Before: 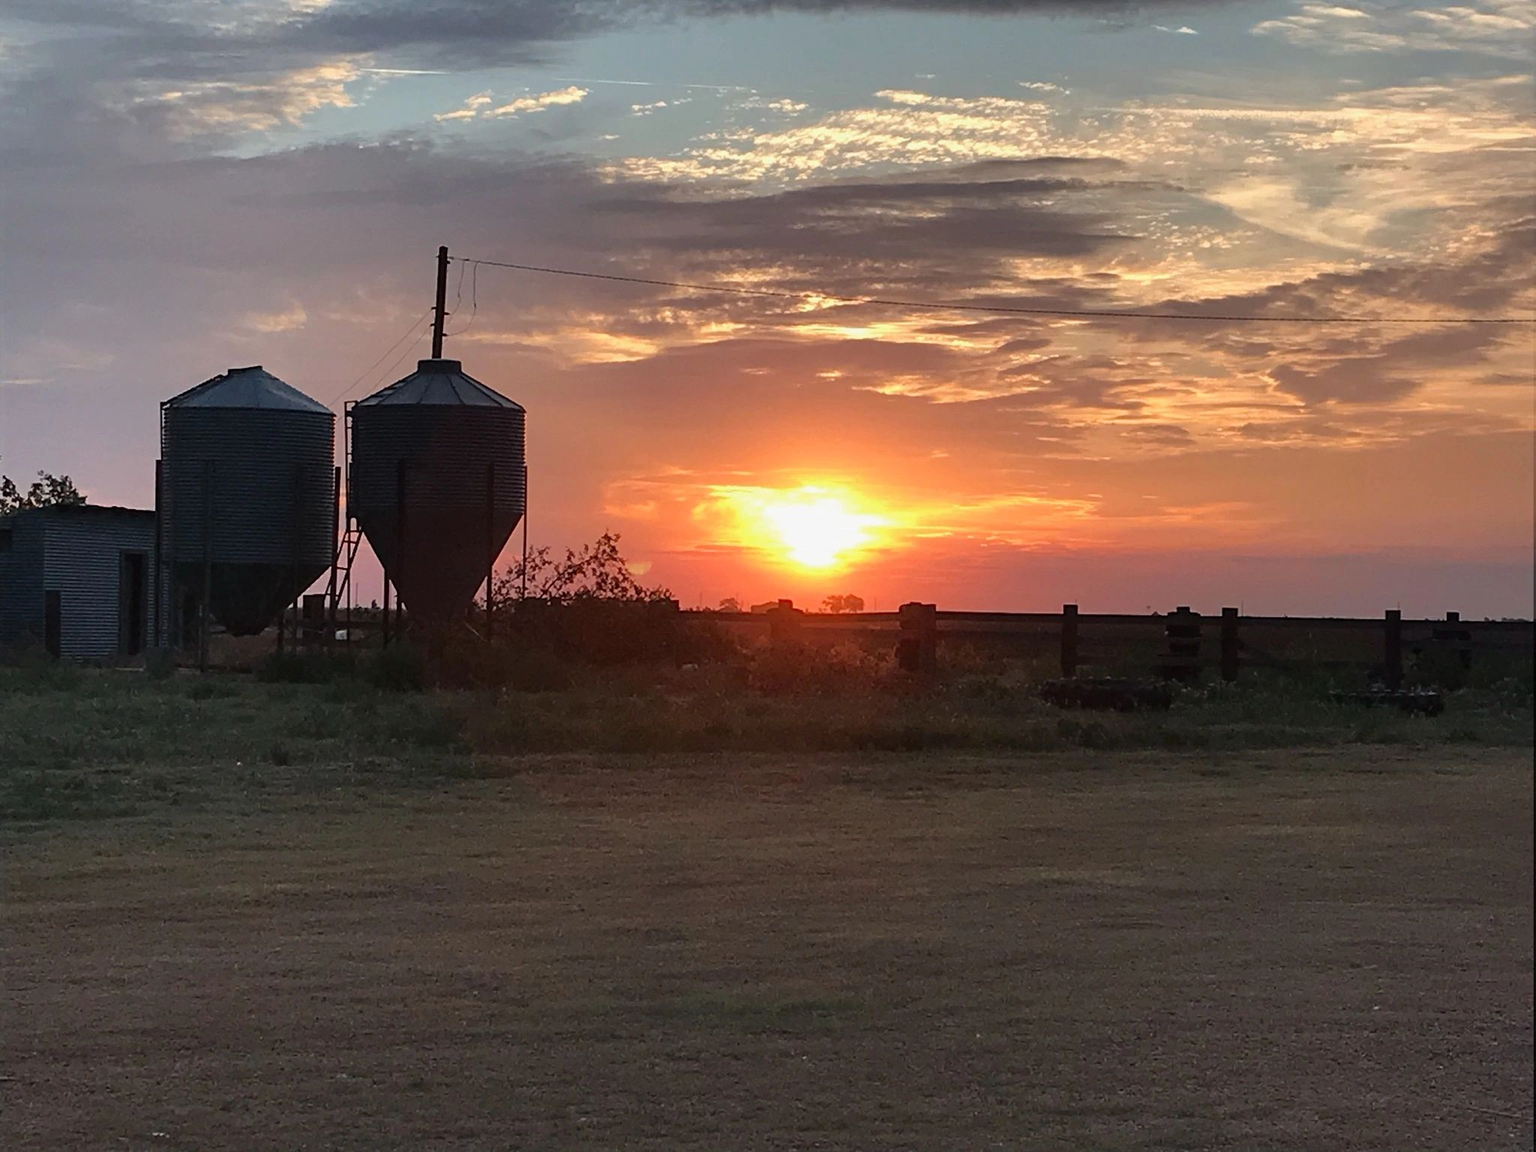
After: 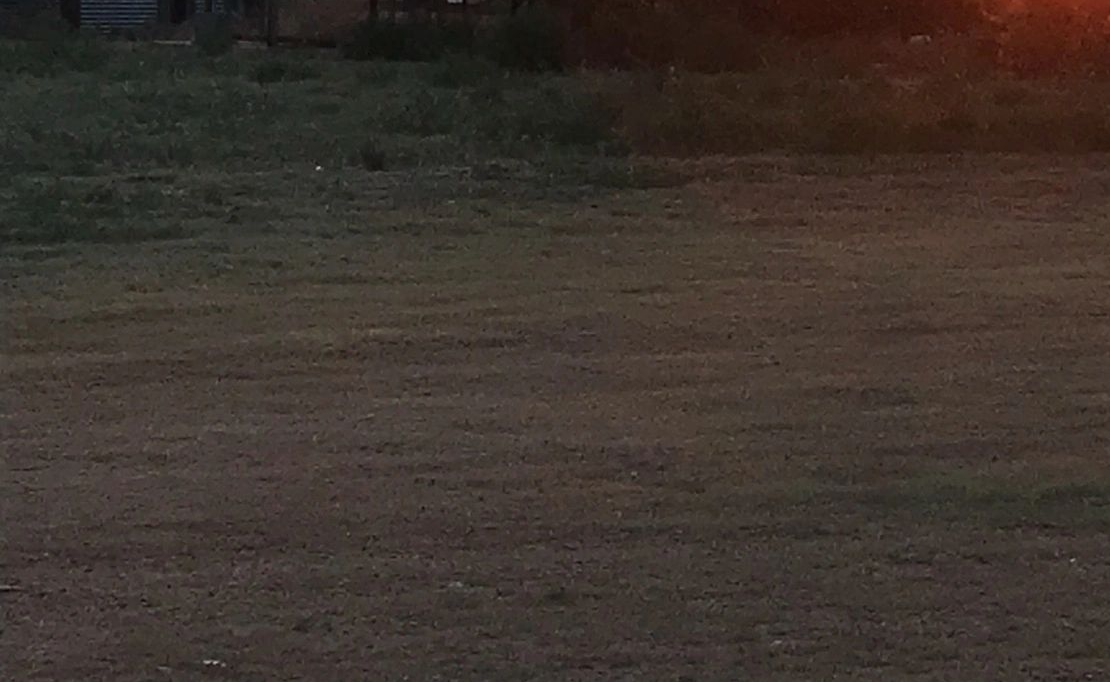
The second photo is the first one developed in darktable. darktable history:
crop and rotate: top 55.363%, right 45.78%, bottom 0.202%
